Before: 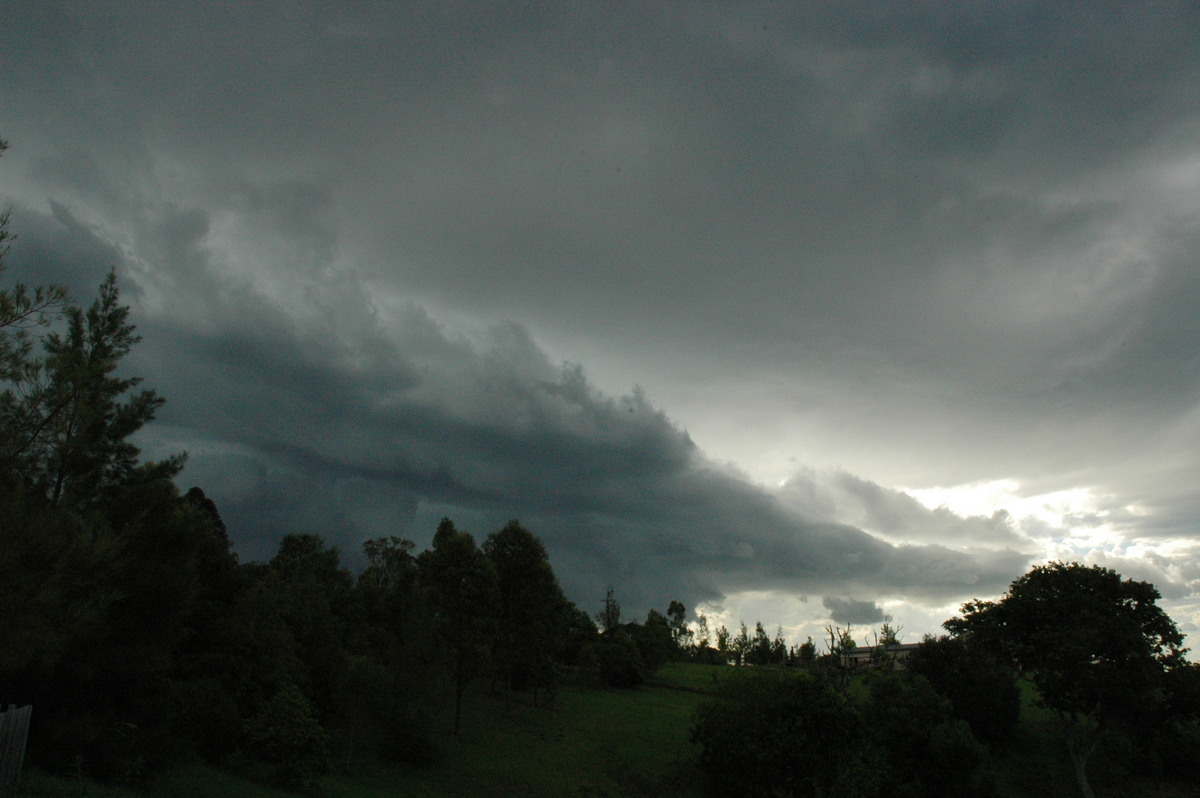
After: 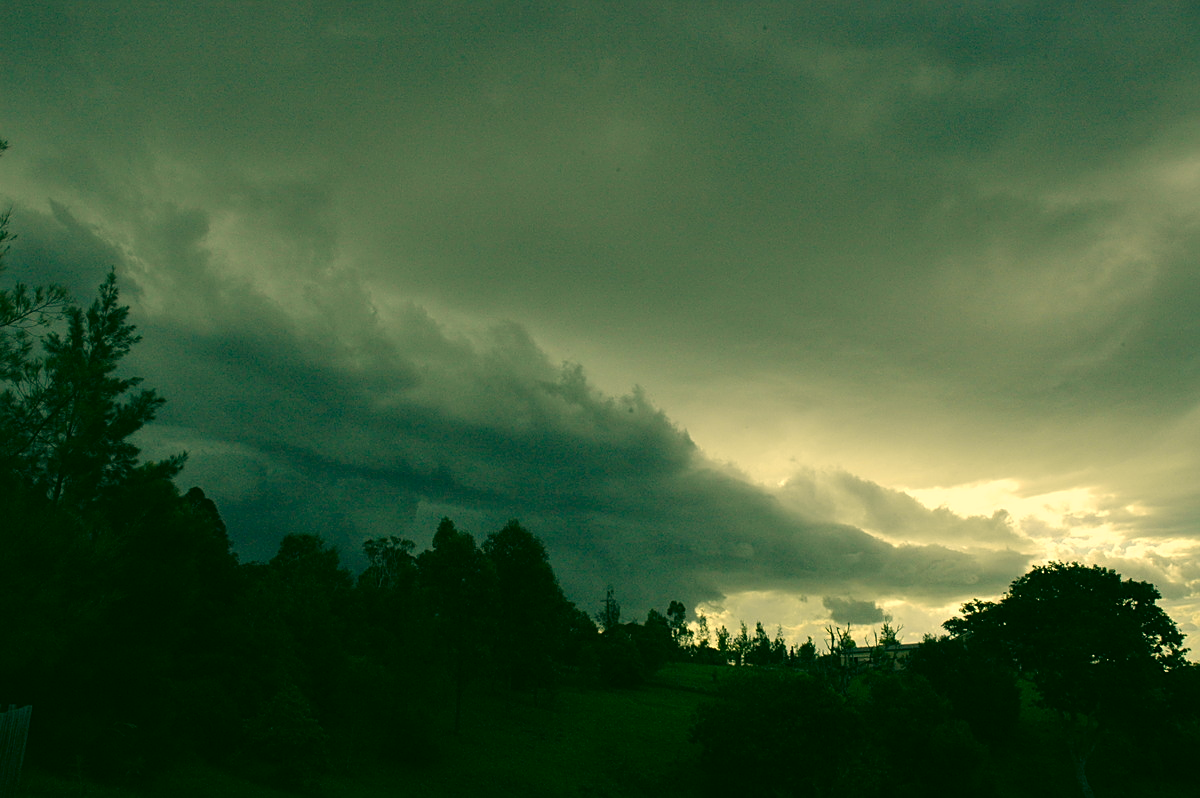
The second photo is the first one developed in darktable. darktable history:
sharpen: on, module defaults
color correction: highlights a* 5.62, highlights b* 33.57, shadows a* -25.86, shadows b* 4.02
